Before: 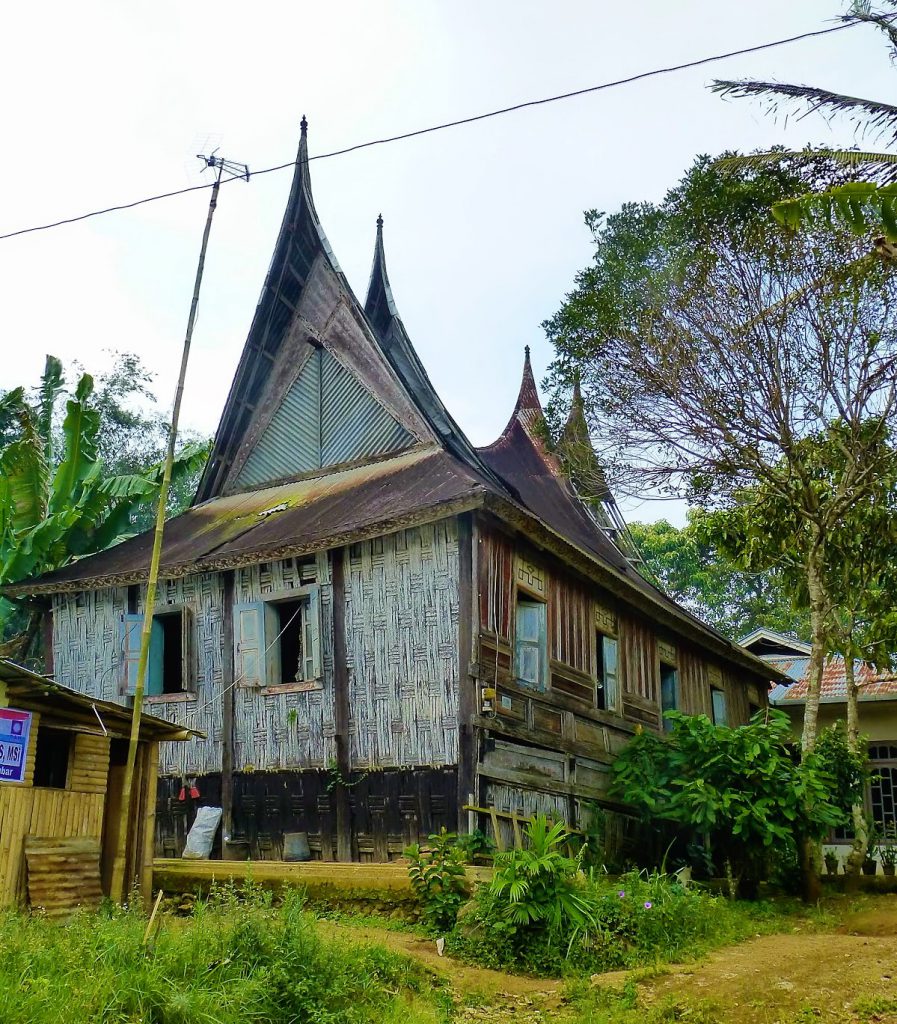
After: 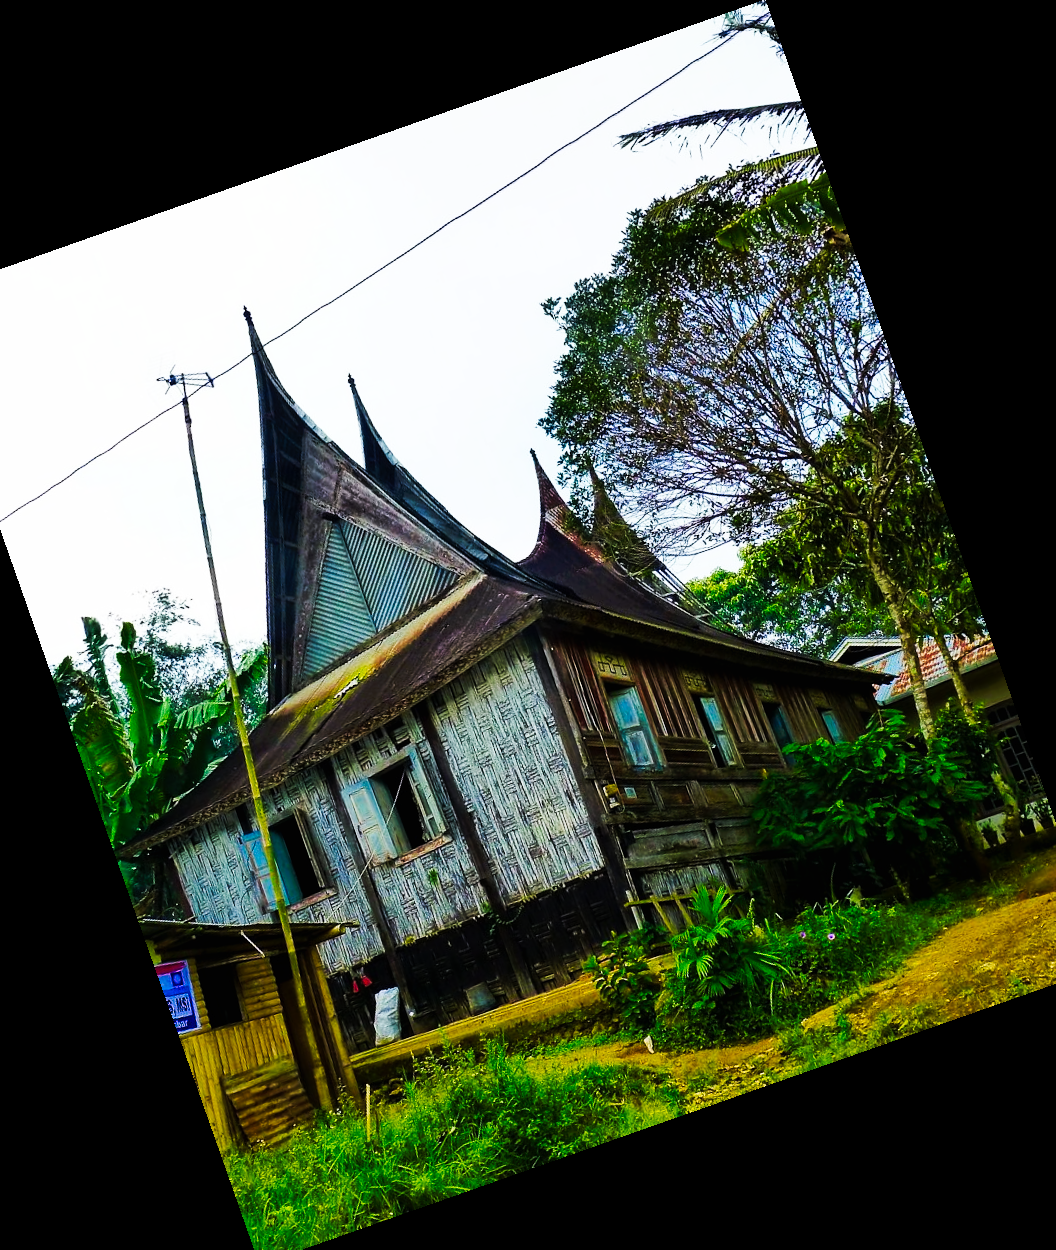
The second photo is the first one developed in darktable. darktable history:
crop and rotate: angle 19.43°, left 6.812%, right 4.125%, bottom 1.087%
tone curve: curves: ch0 [(0, 0) (0.003, 0.003) (0.011, 0.005) (0.025, 0.005) (0.044, 0.008) (0.069, 0.015) (0.1, 0.023) (0.136, 0.032) (0.177, 0.046) (0.224, 0.072) (0.277, 0.124) (0.335, 0.174) (0.399, 0.253) (0.468, 0.365) (0.543, 0.519) (0.623, 0.675) (0.709, 0.805) (0.801, 0.908) (0.898, 0.97) (1, 1)], preserve colors none
